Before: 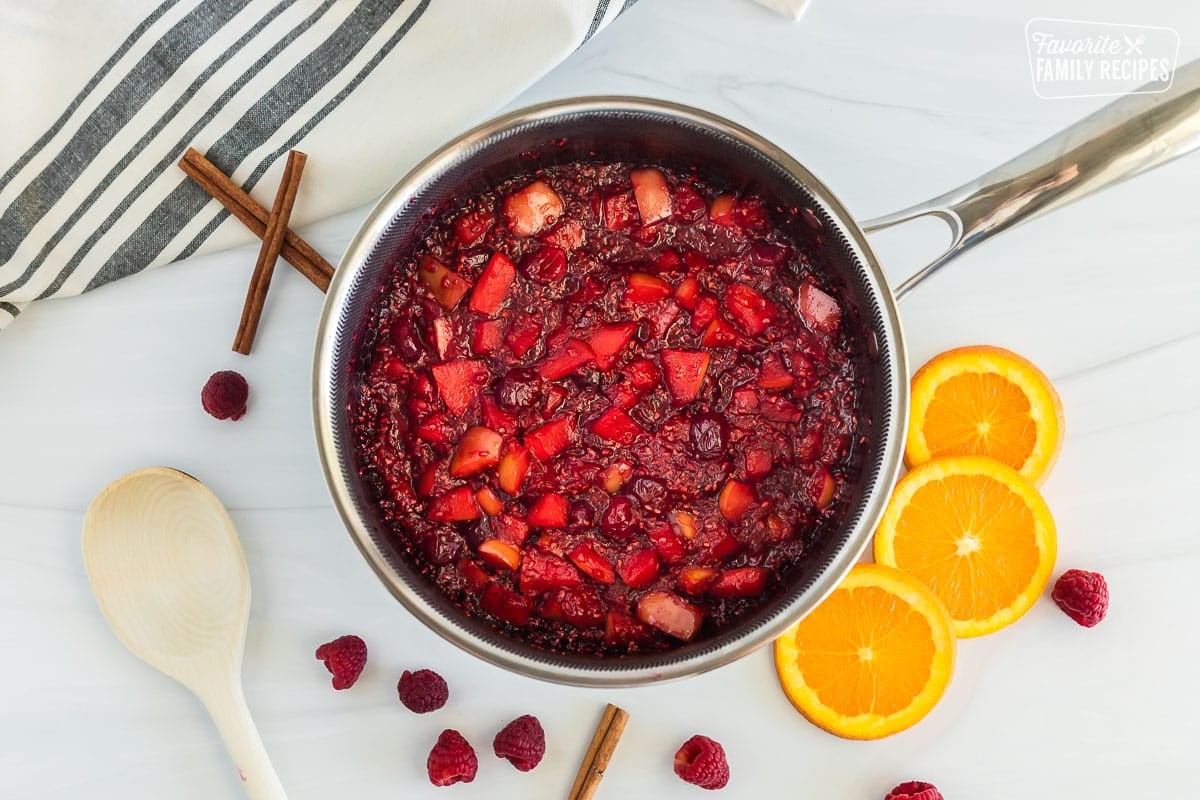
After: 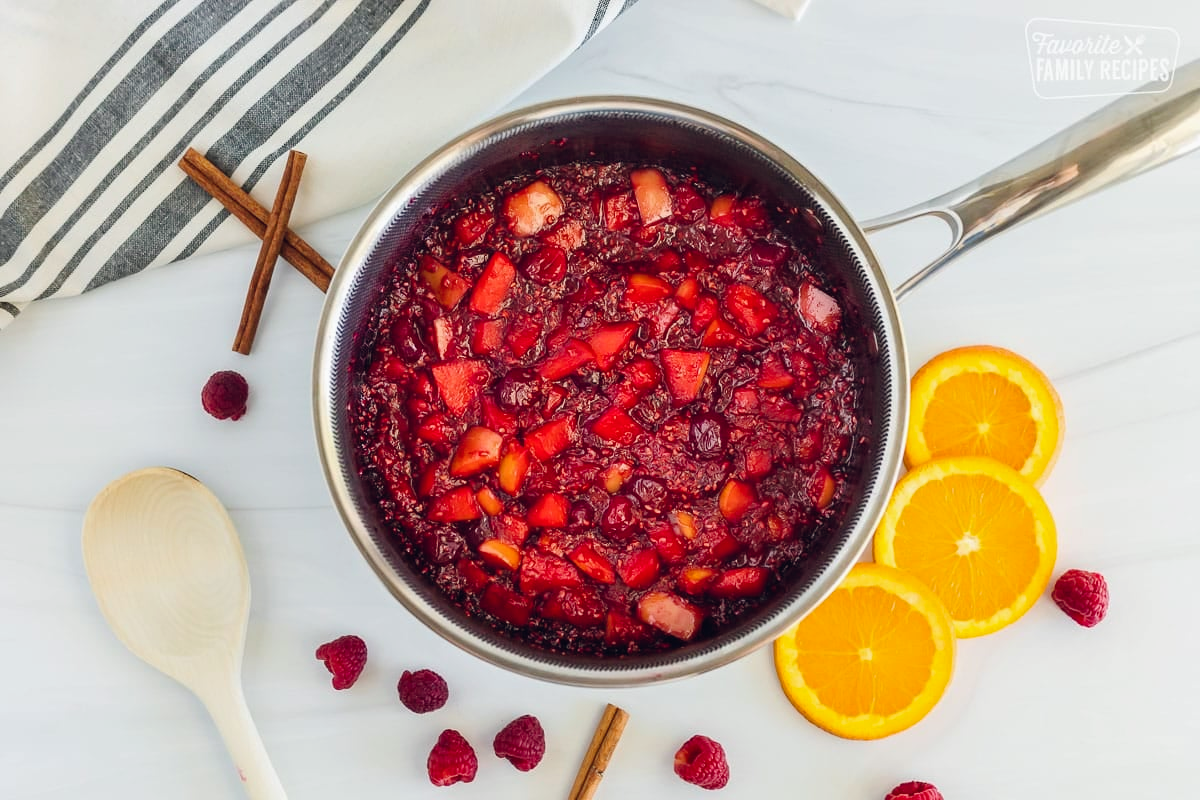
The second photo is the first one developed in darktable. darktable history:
tone curve: curves: ch0 [(0, 0.012) (0.036, 0.035) (0.274, 0.288) (0.504, 0.536) (0.844, 0.84) (1, 0.983)]; ch1 [(0, 0) (0.389, 0.403) (0.462, 0.486) (0.499, 0.498) (0.511, 0.502) (0.536, 0.547) (0.567, 0.588) (0.626, 0.645) (0.749, 0.781) (1, 1)]; ch2 [(0, 0) (0.457, 0.486) (0.5, 0.5) (0.56, 0.551) (0.615, 0.607) (0.704, 0.732) (1, 1)], preserve colors none
color balance rgb: global offset › chroma 0.064%, global offset › hue 253.79°, perceptual saturation grading › global saturation 8.566%, global vibrance 14.153%
